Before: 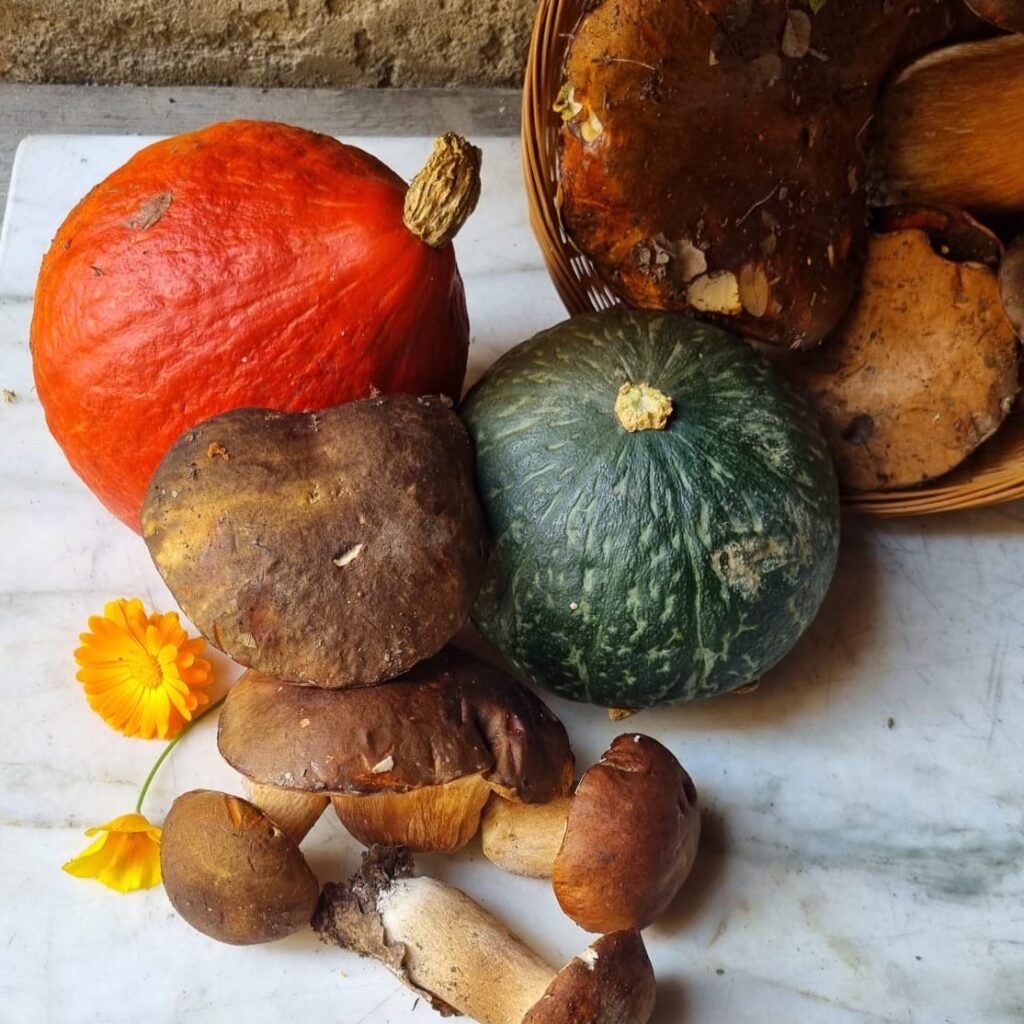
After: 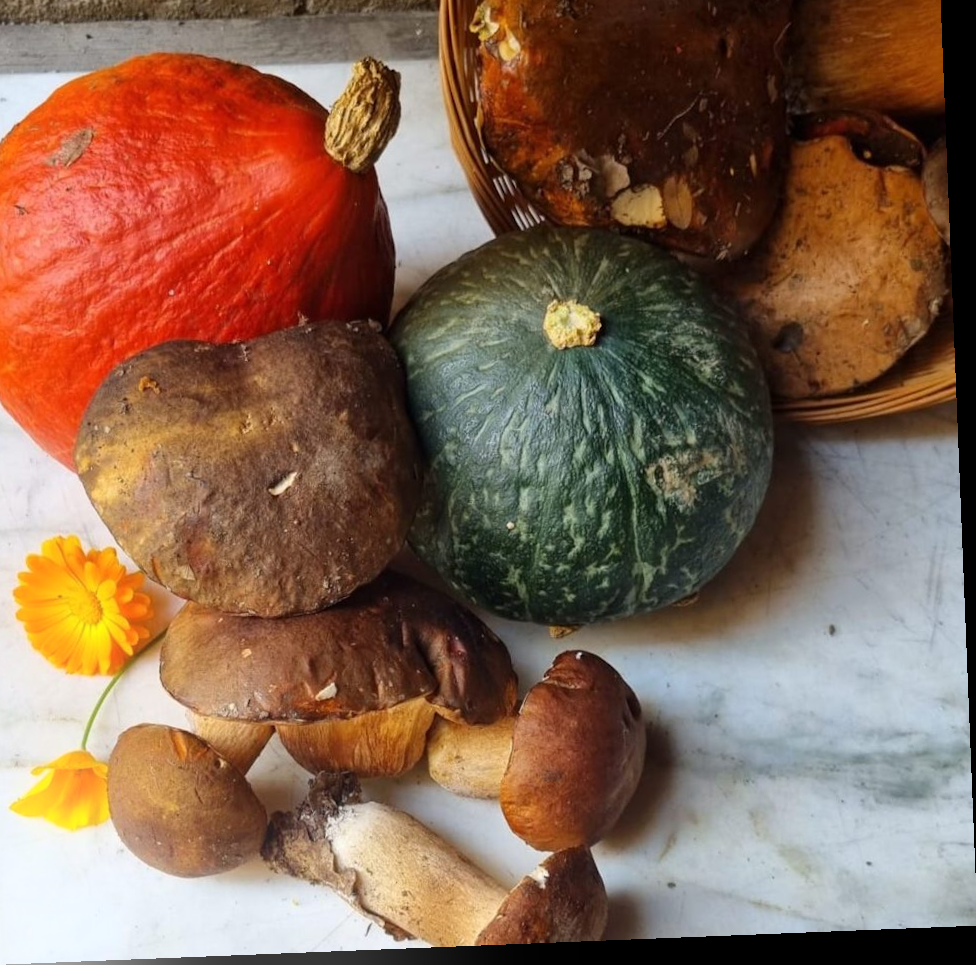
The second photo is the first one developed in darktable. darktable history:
bloom: size 15%, threshold 97%, strength 7%
crop and rotate: left 8.262%, top 9.226%
rotate and perspective: rotation -2.29°, automatic cropping off
